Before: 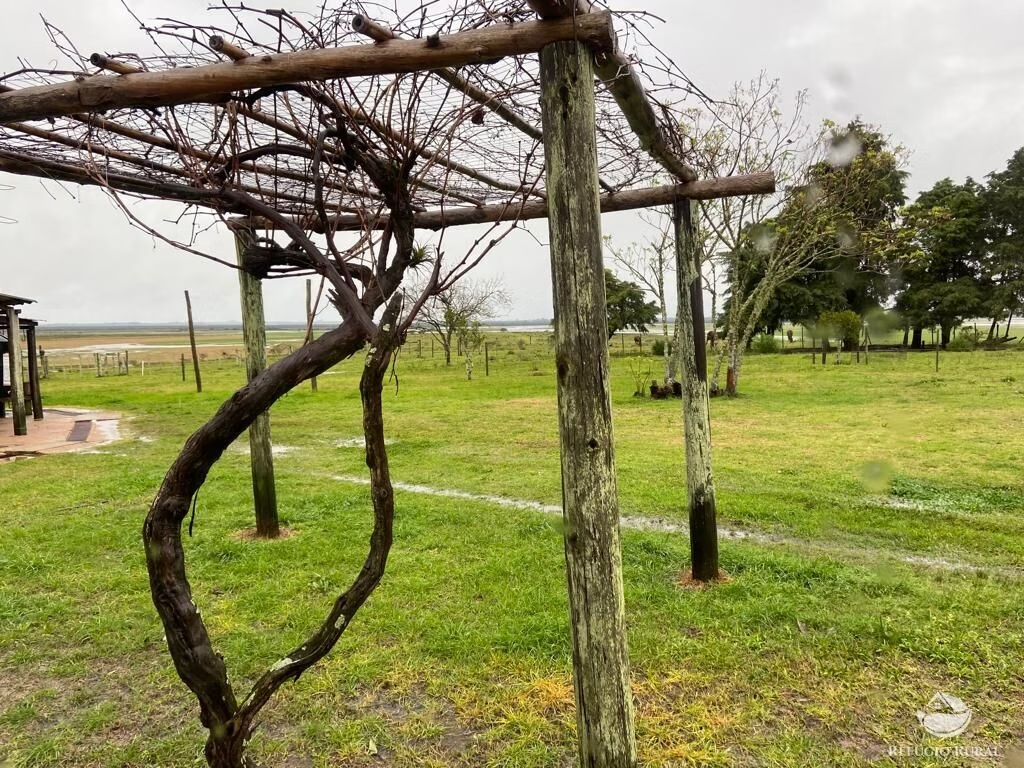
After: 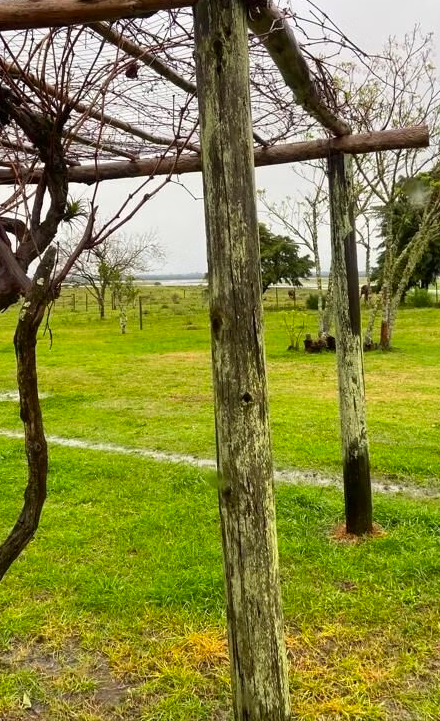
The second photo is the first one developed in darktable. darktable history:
tone equalizer: on, module defaults
crop: left 33.851%, top 6.083%, right 23.101%
color correction: highlights b* 0.015, saturation 1.29
